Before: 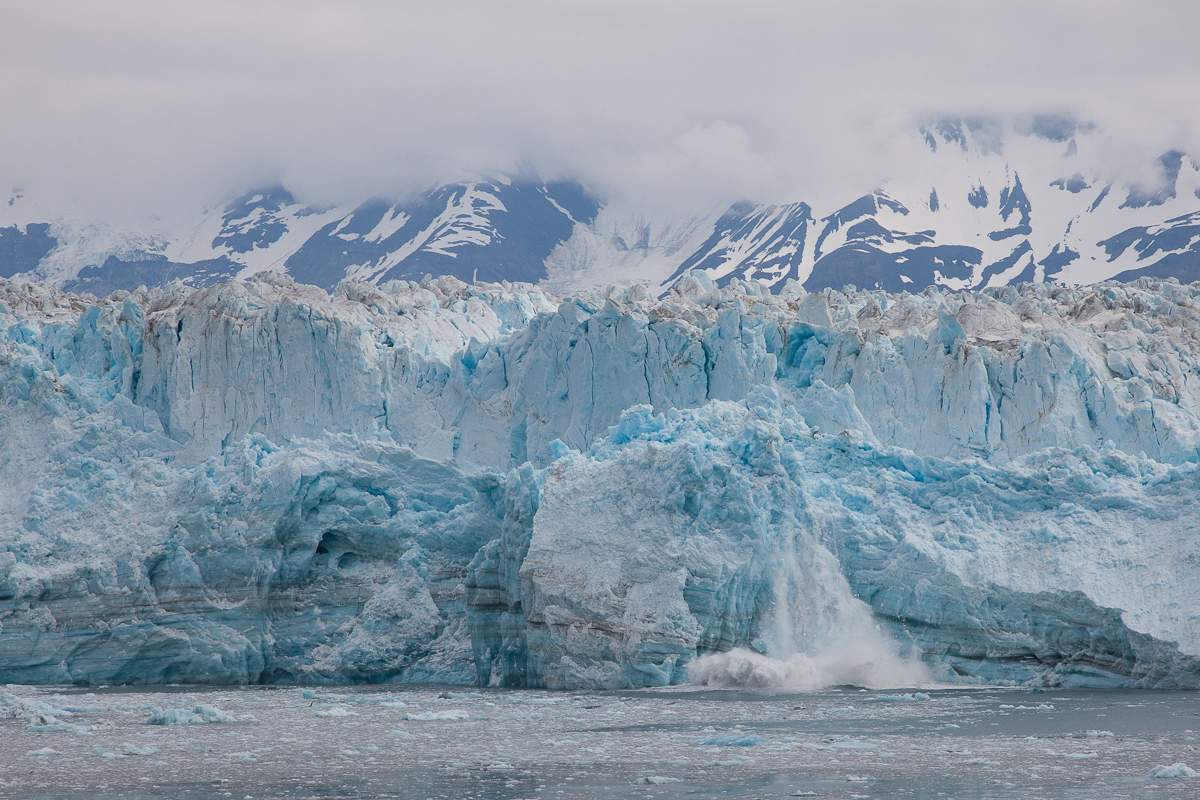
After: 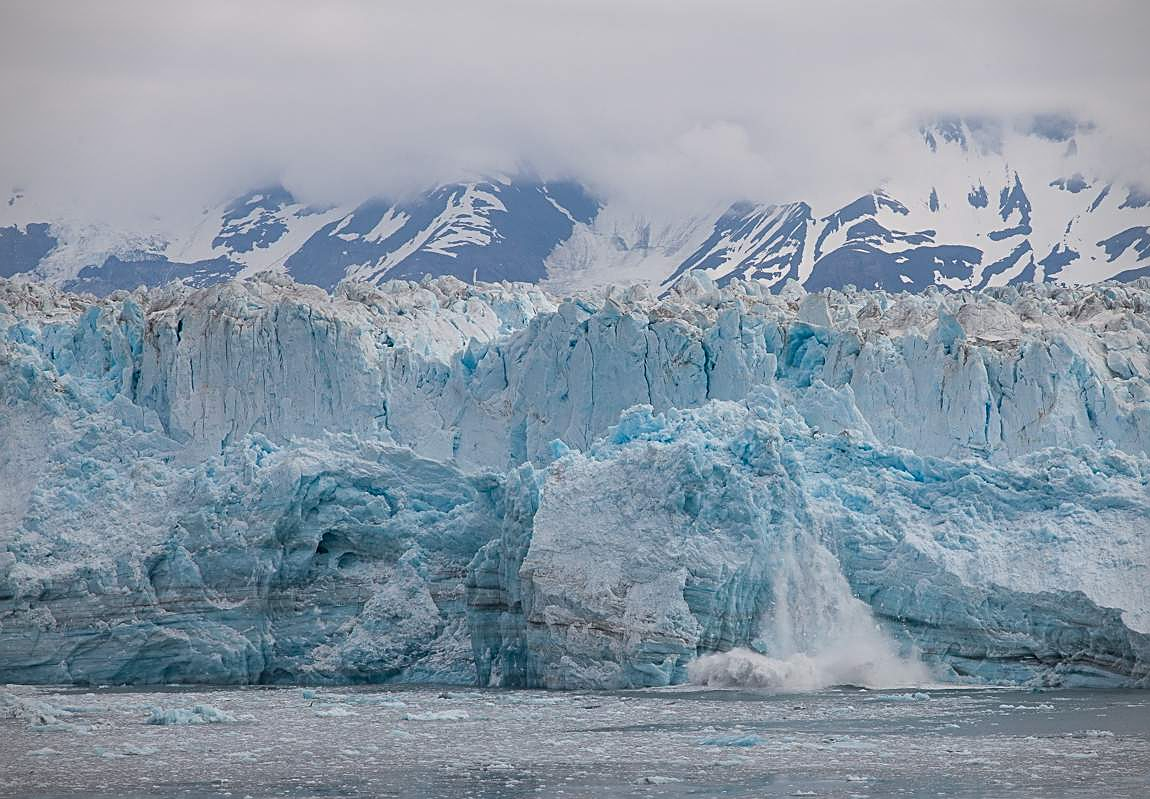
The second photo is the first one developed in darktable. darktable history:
crop: right 4.126%, bottom 0.031%
sharpen: on, module defaults
vignetting: fall-off start 91.19%
